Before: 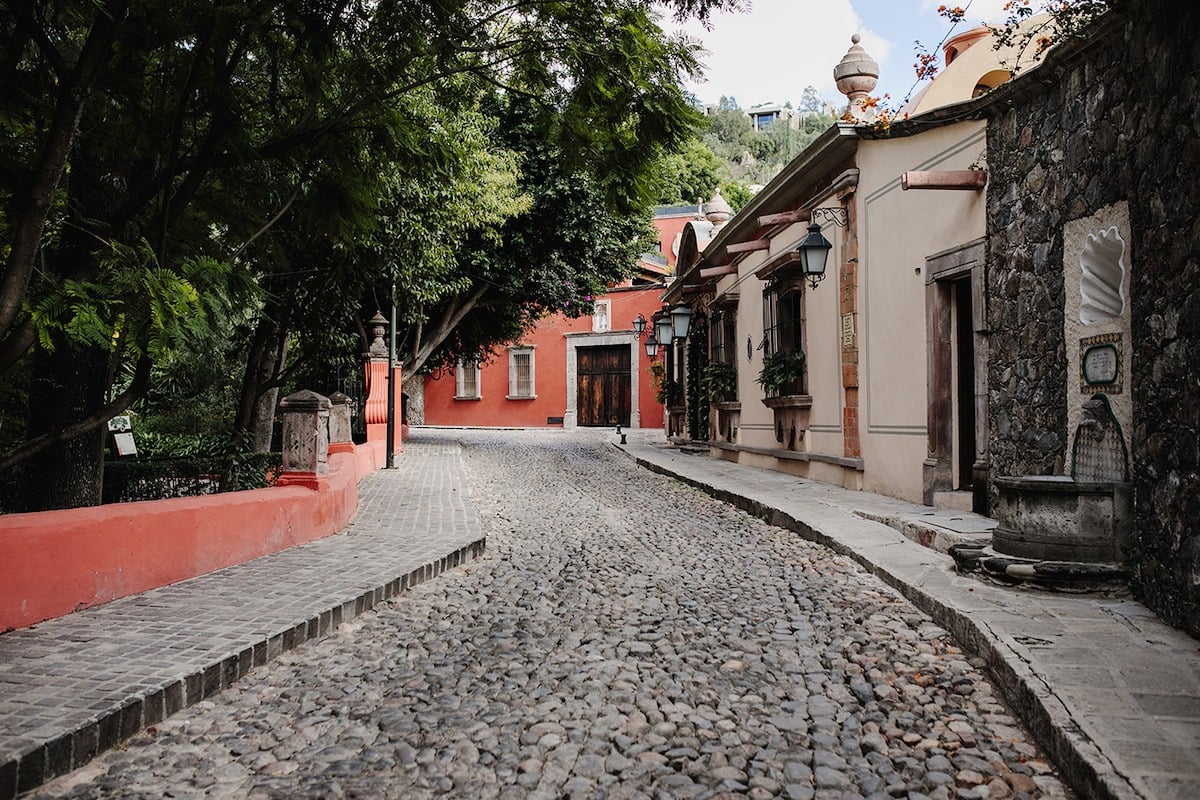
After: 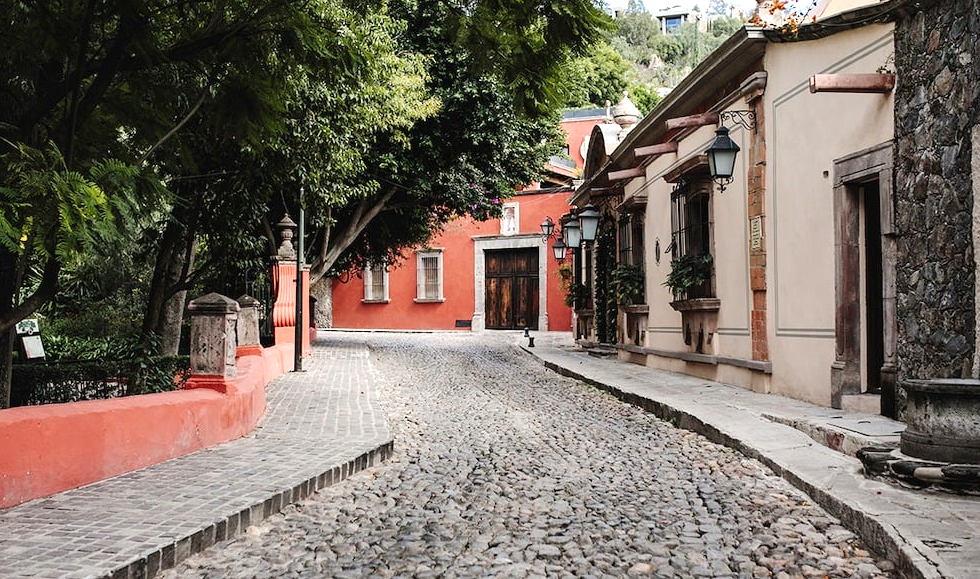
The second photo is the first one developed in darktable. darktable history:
exposure: black level correction 0, exposure 0.5 EV, compensate highlight preservation false
crop: left 7.739%, top 12.143%, right 10.153%, bottom 15.446%
